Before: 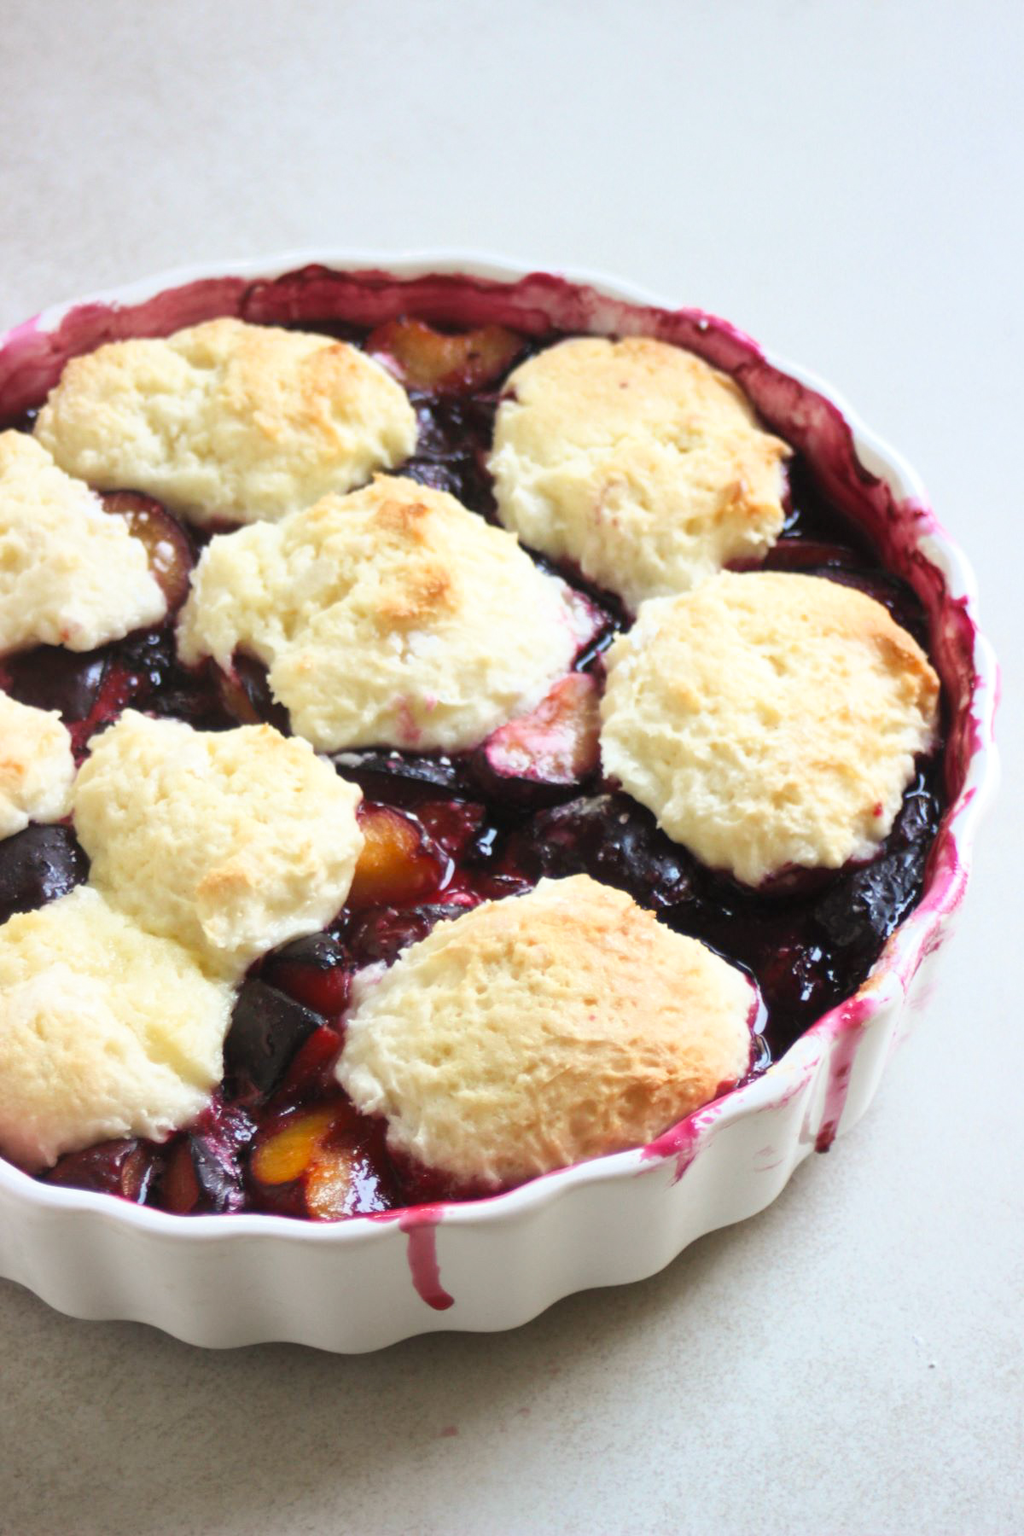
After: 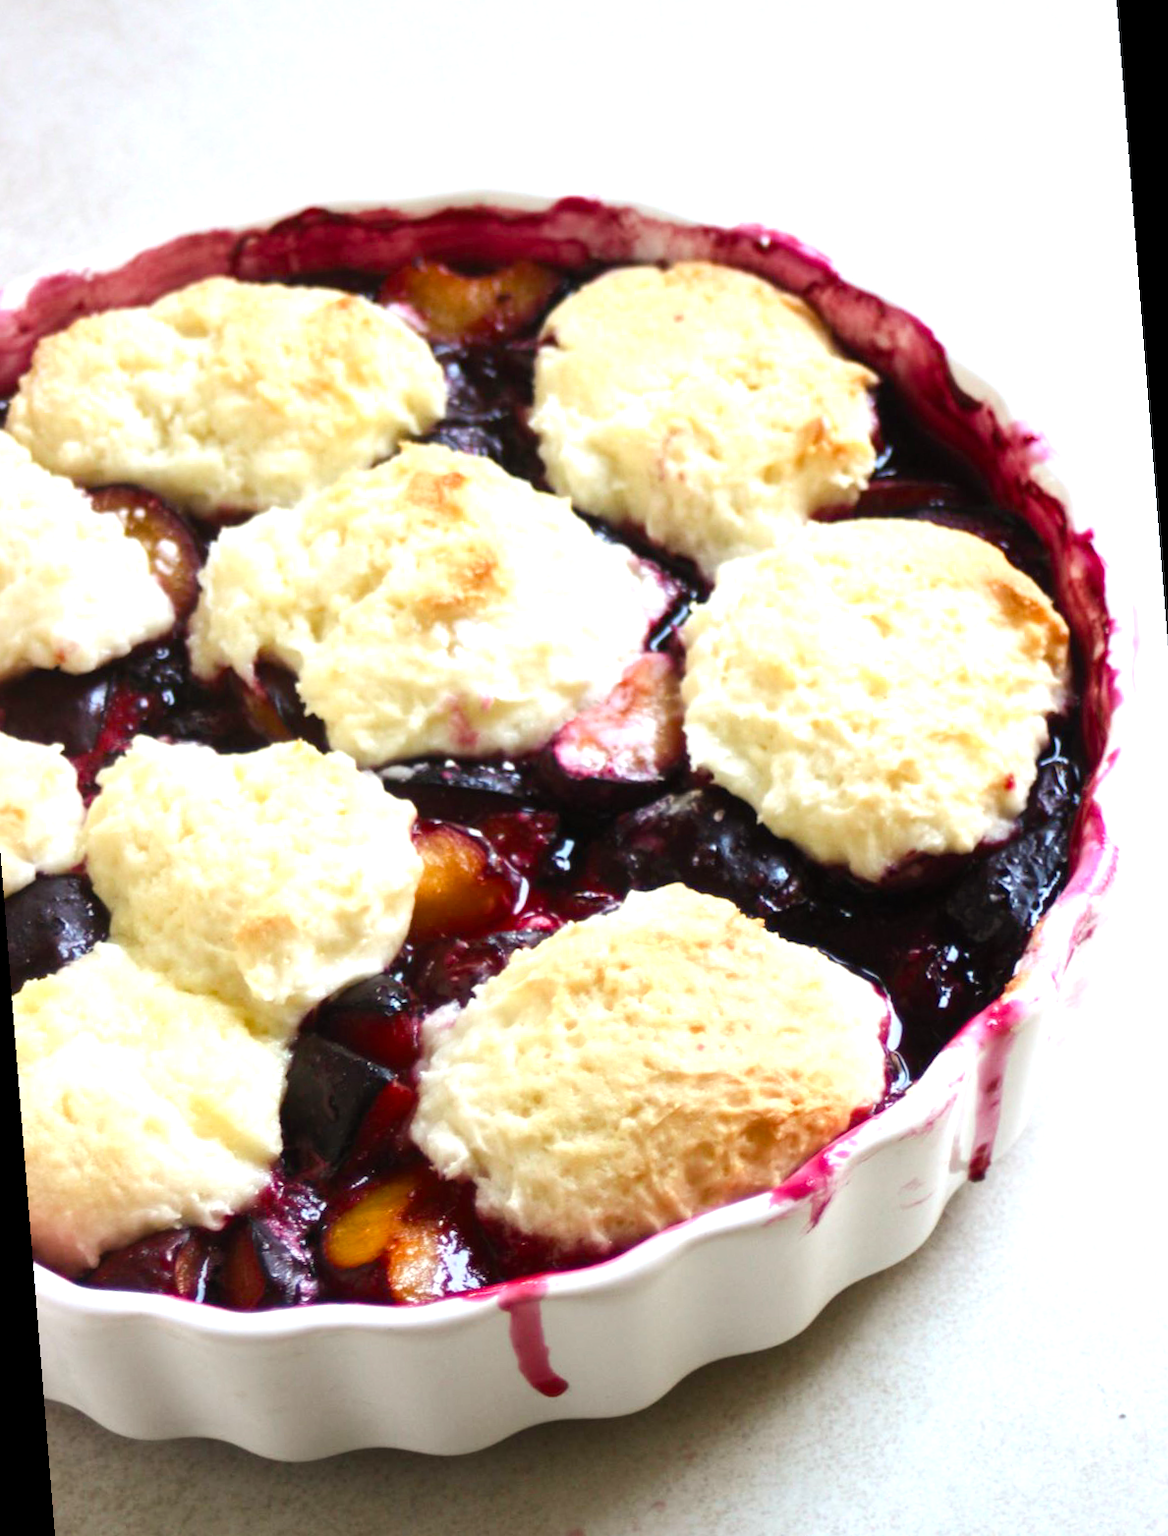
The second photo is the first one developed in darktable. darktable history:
color balance rgb: shadows lift › luminance -20%, power › hue 72.24°, highlights gain › luminance 15%, global offset › hue 171.6°, perceptual saturation grading › global saturation 14.09%, perceptual saturation grading › highlights -25%, perceptual saturation grading › shadows 25%, global vibrance 25%, contrast 10%
rotate and perspective: rotation -4.57°, crop left 0.054, crop right 0.944, crop top 0.087, crop bottom 0.914
crop and rotate: left 0.126%
